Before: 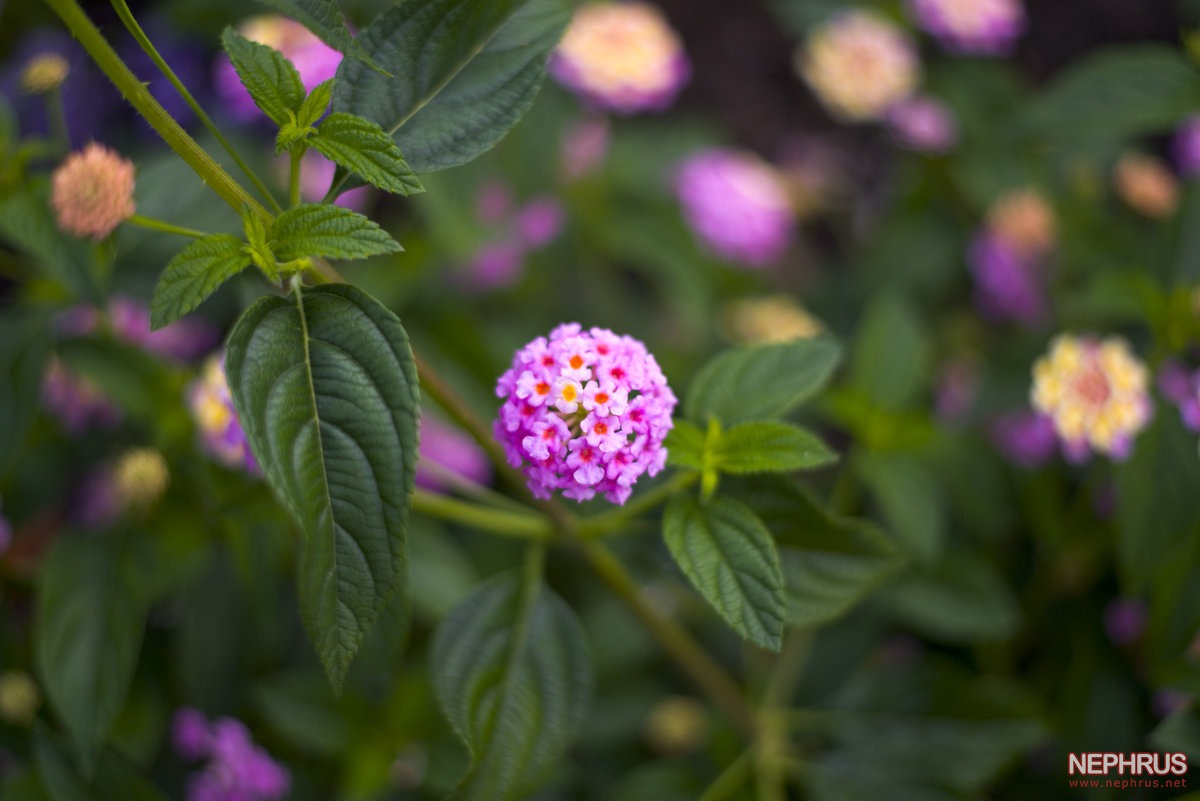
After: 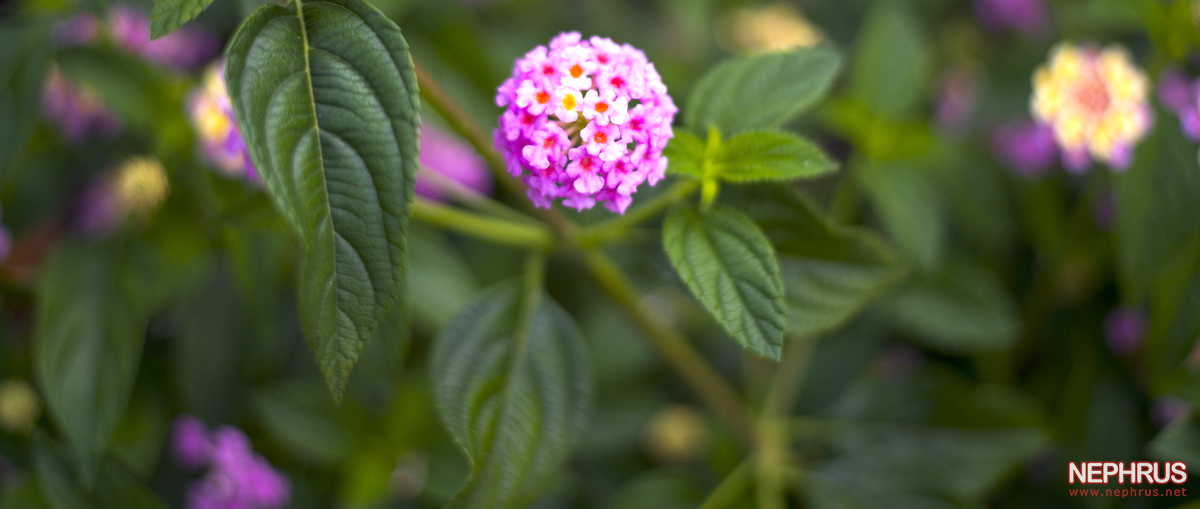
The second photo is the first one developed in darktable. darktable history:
exposure: black level correction 0, exposure 0.6 EV, compensate exposure bias true, compensate highlight preservation false
crop and rotate: top 36.435%
